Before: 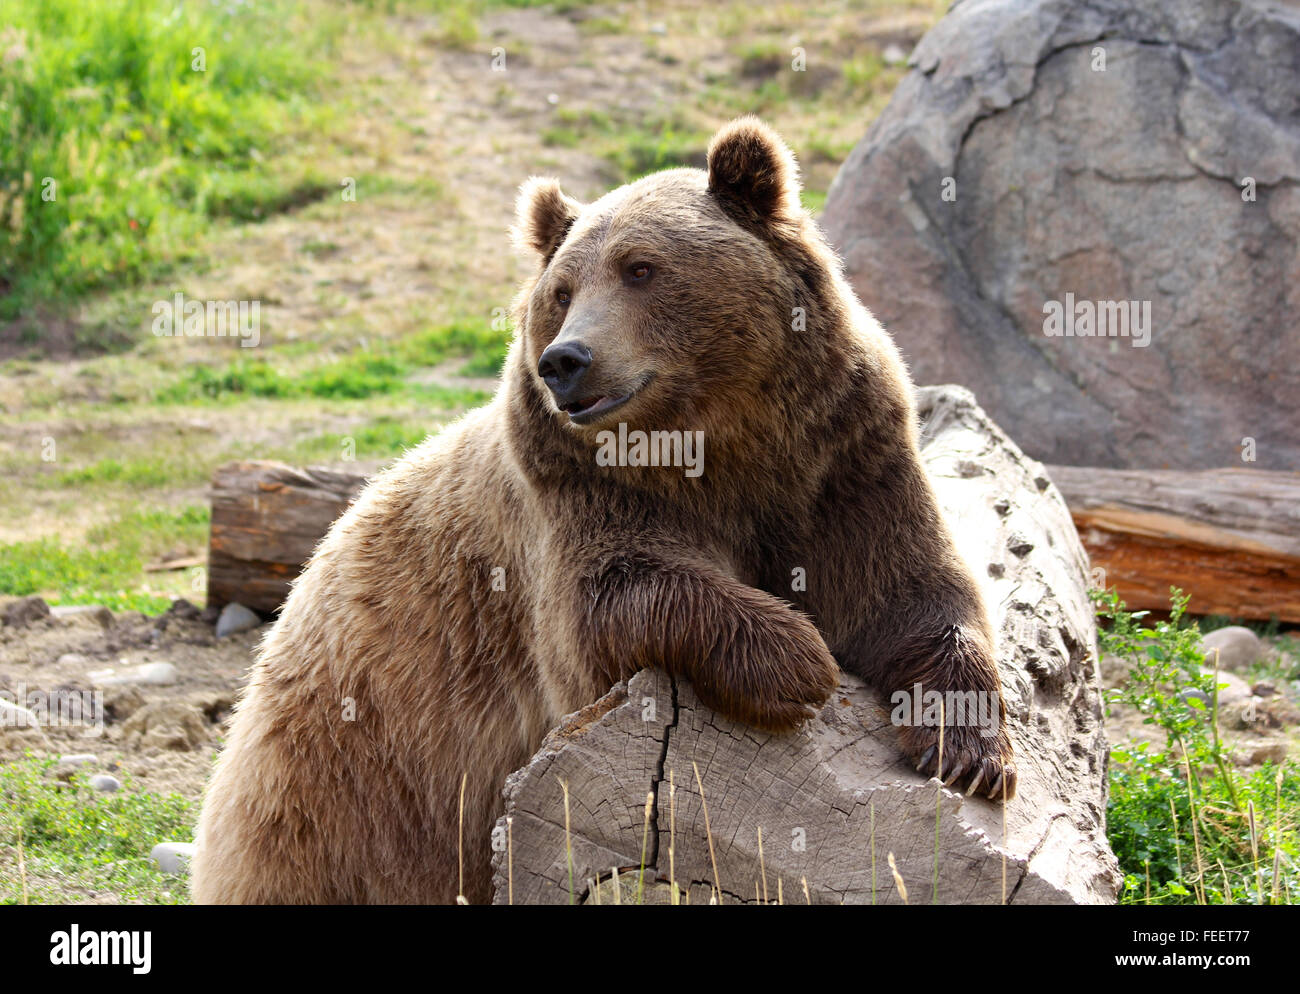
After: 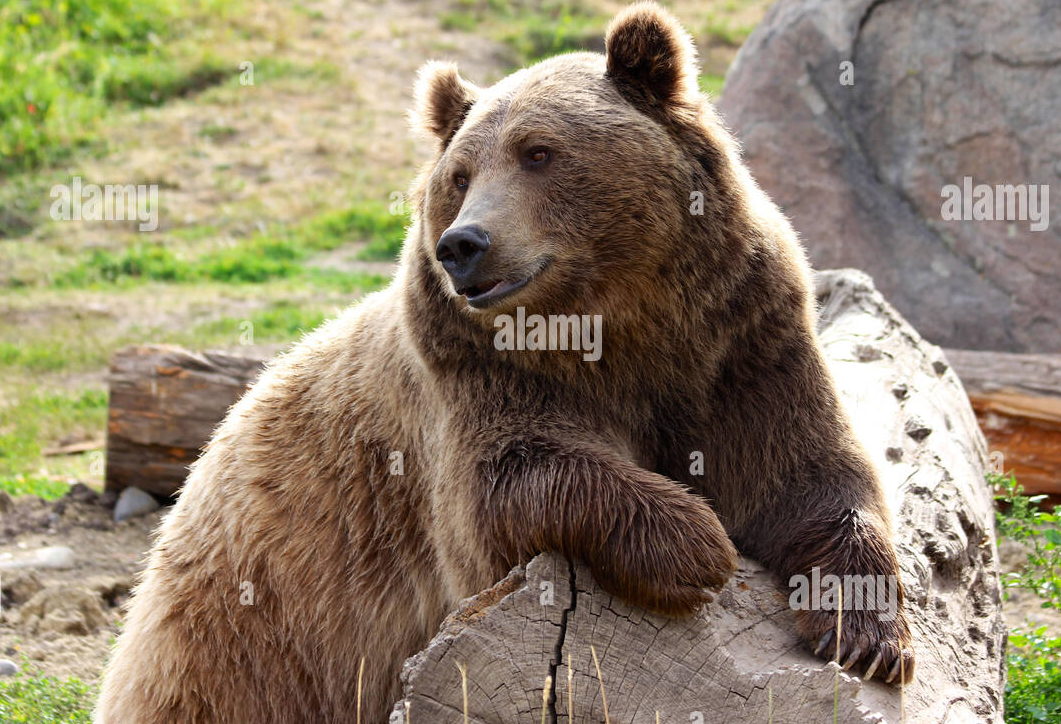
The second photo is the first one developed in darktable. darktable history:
crop: left 7.859%, top 11.686%, right 10.465%, bottom 15.449%
